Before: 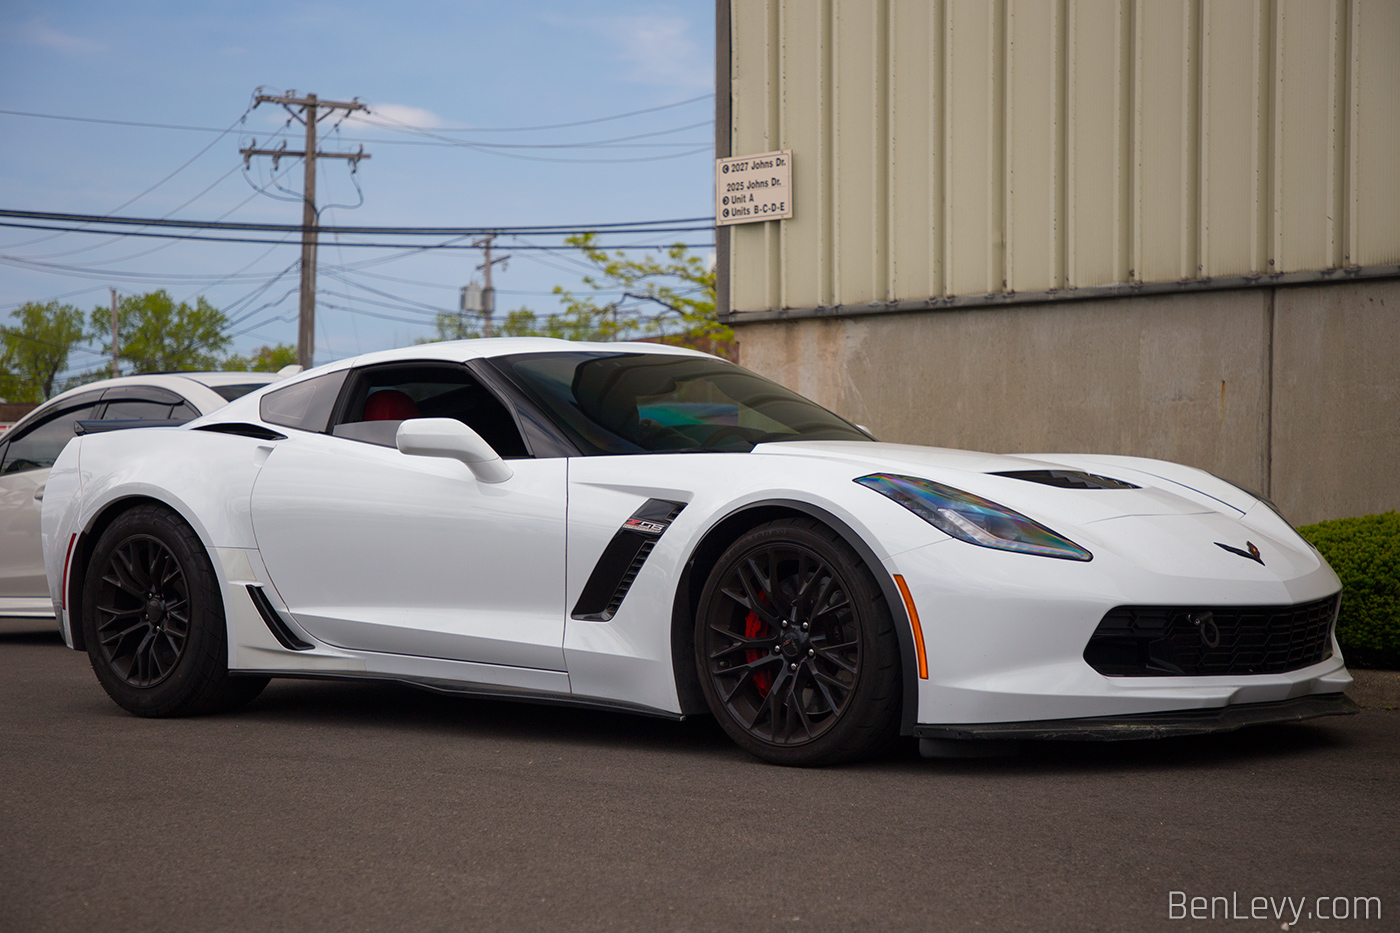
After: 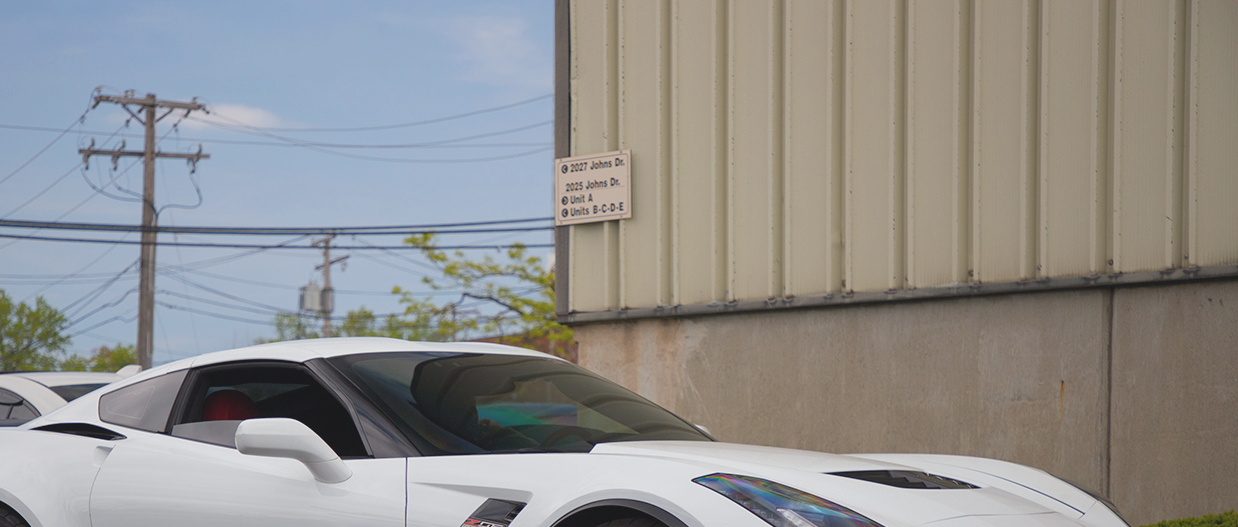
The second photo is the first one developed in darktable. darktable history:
crop and rotate: left 11.547%, bottom 43.47%
contrast brightness saturation: contrast -0.132, brightness 0.041, saturation -0.133
